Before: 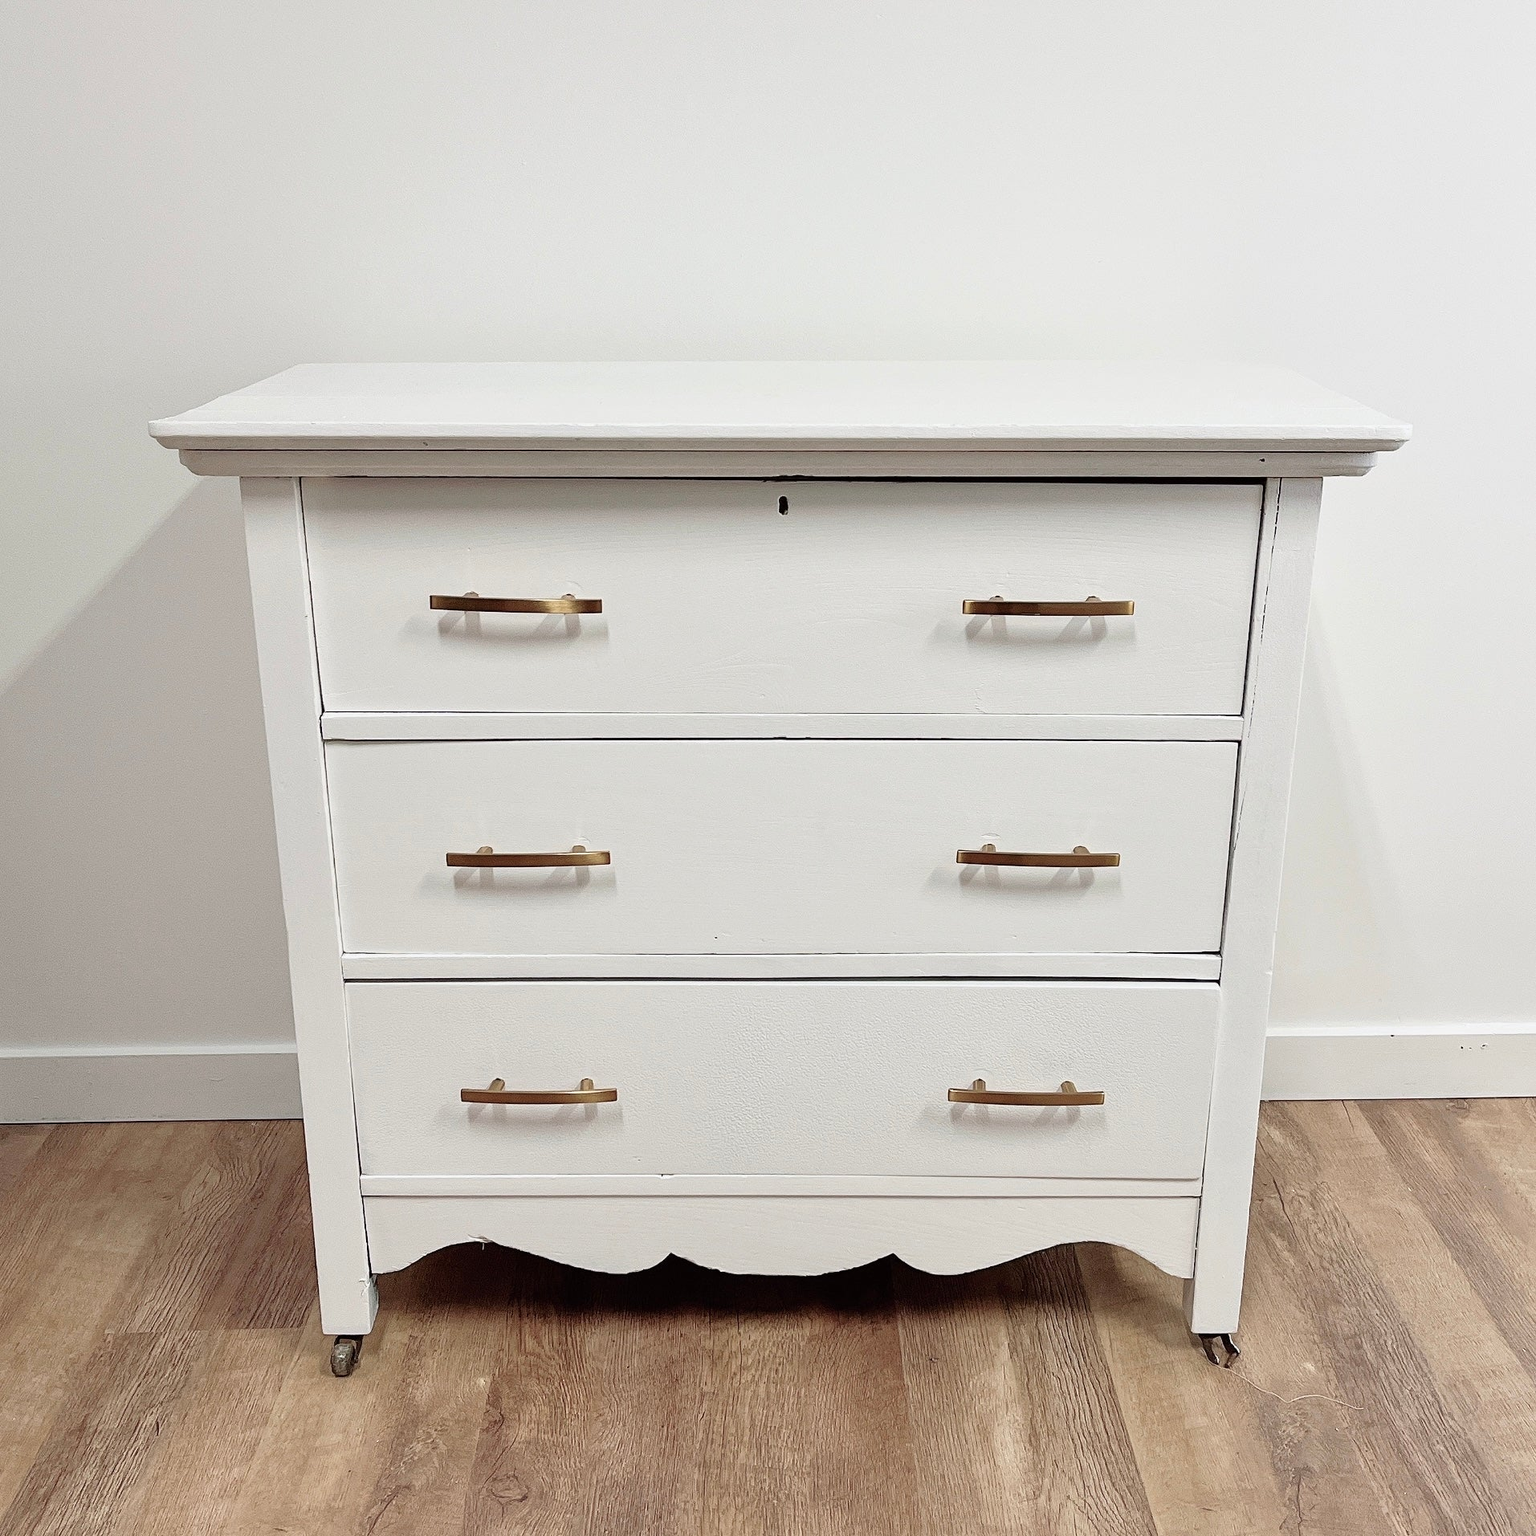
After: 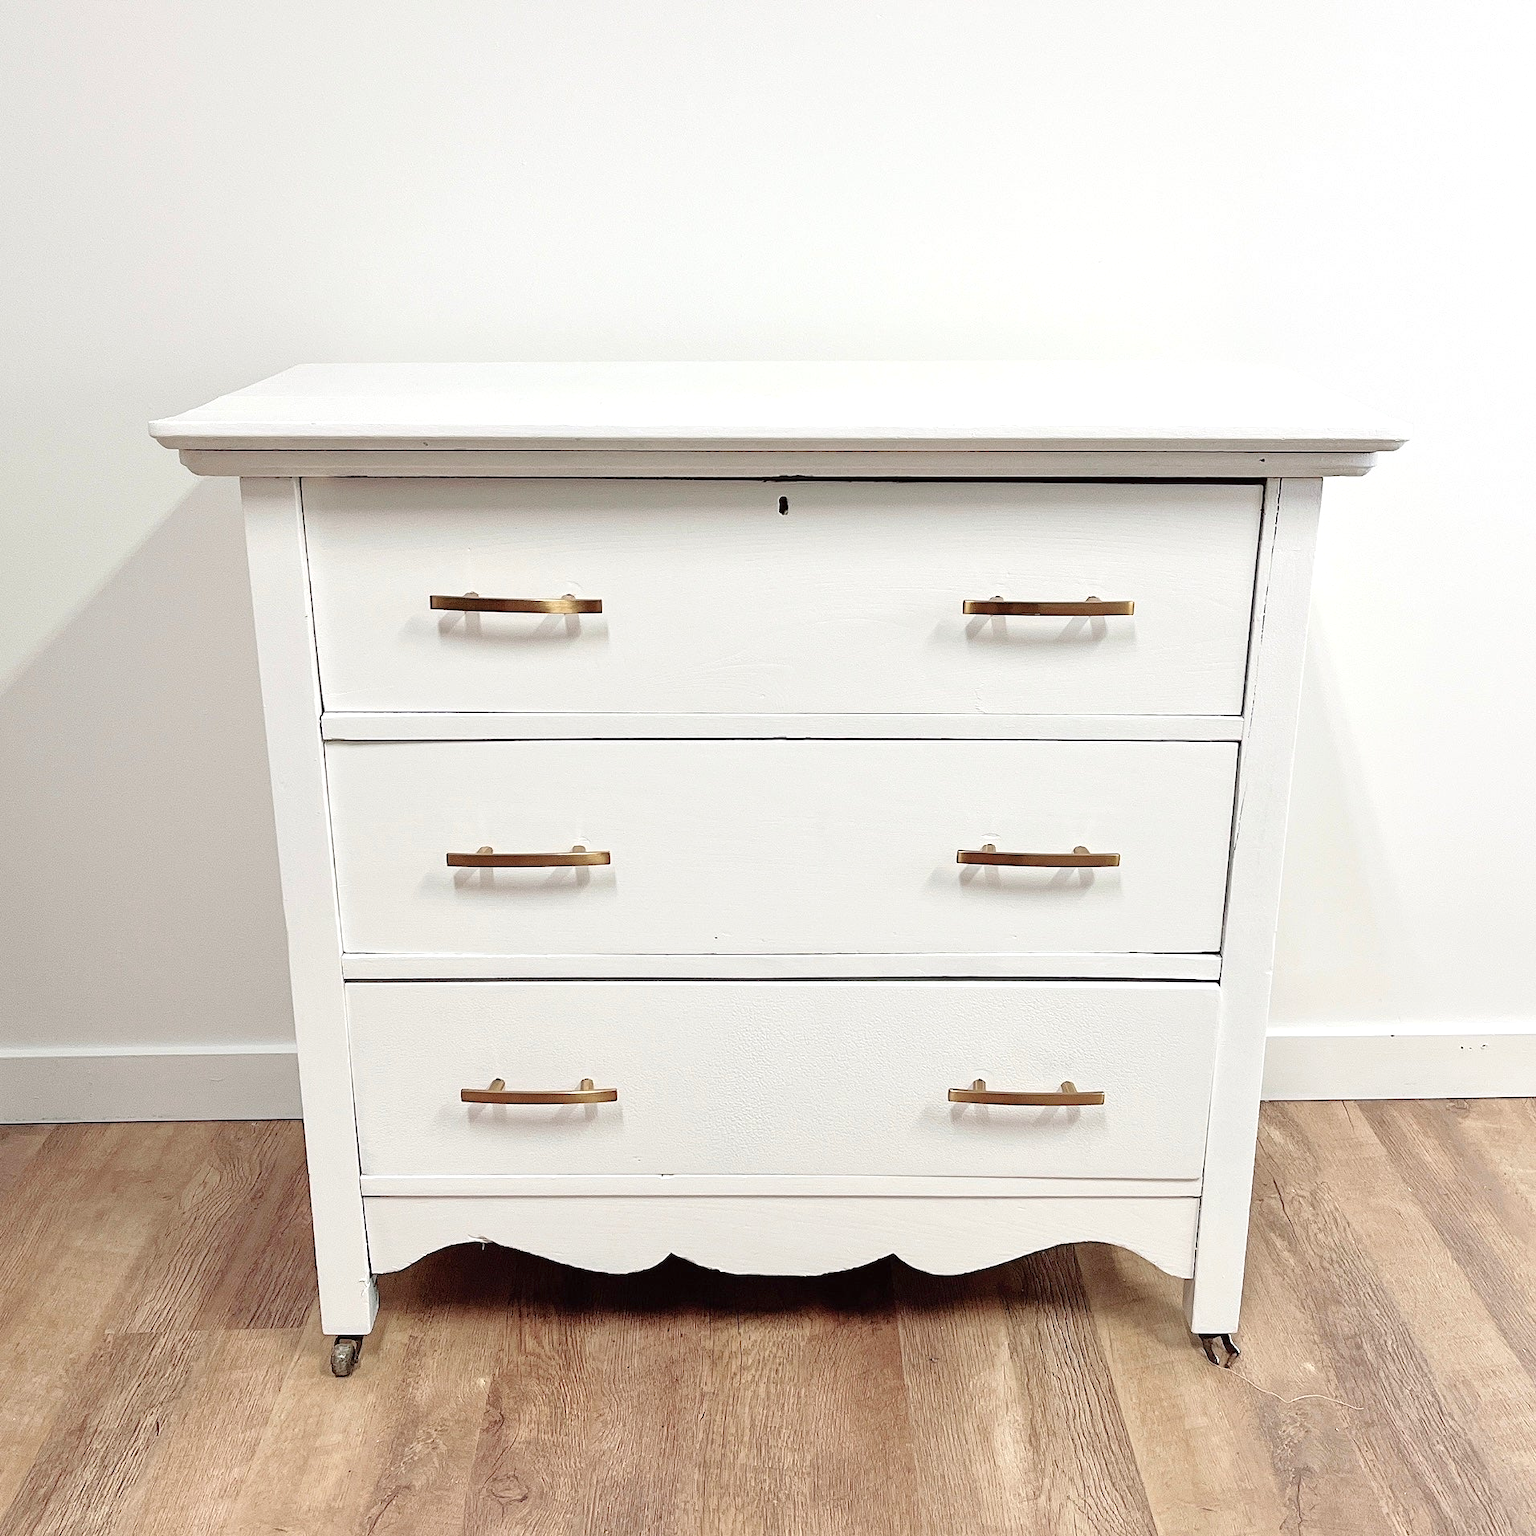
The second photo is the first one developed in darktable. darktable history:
contrast brightness saturation: saturation -0.045
levels: levels [0, 0.435, 0.917]
